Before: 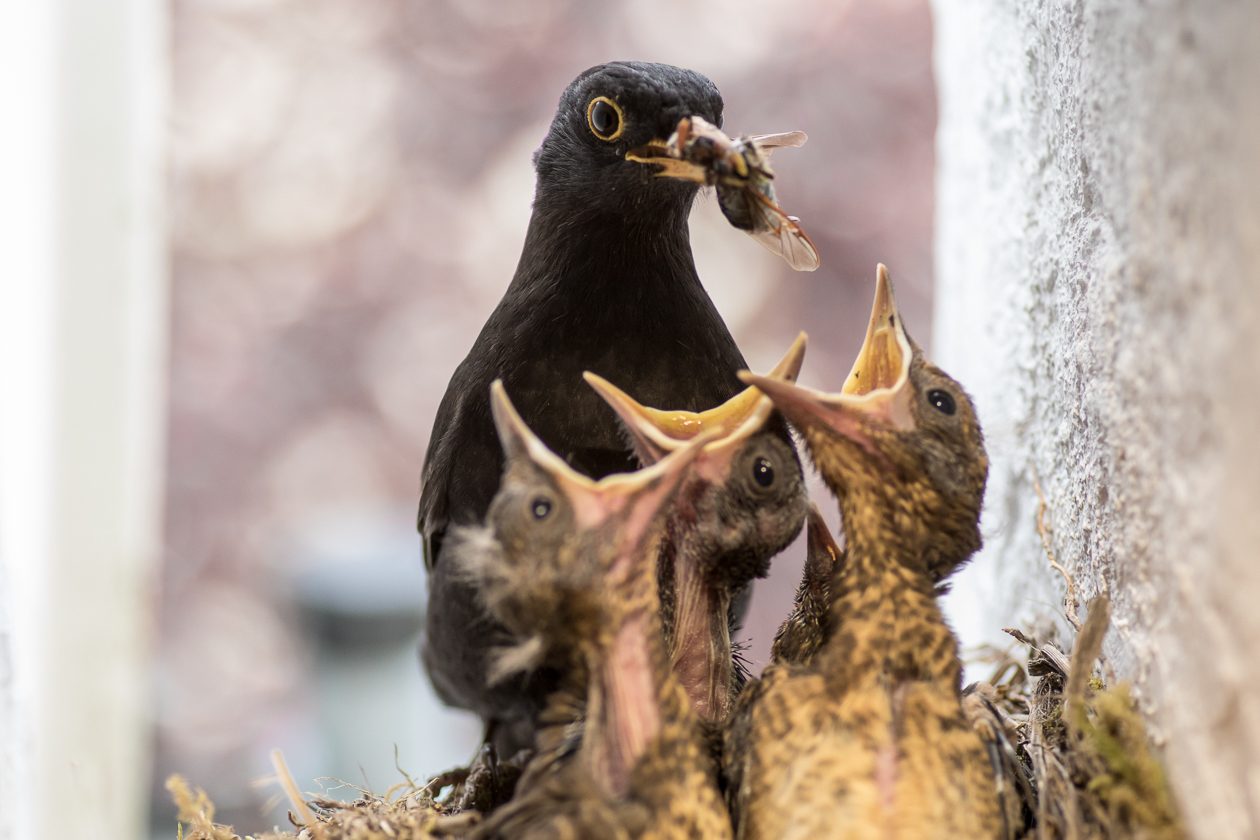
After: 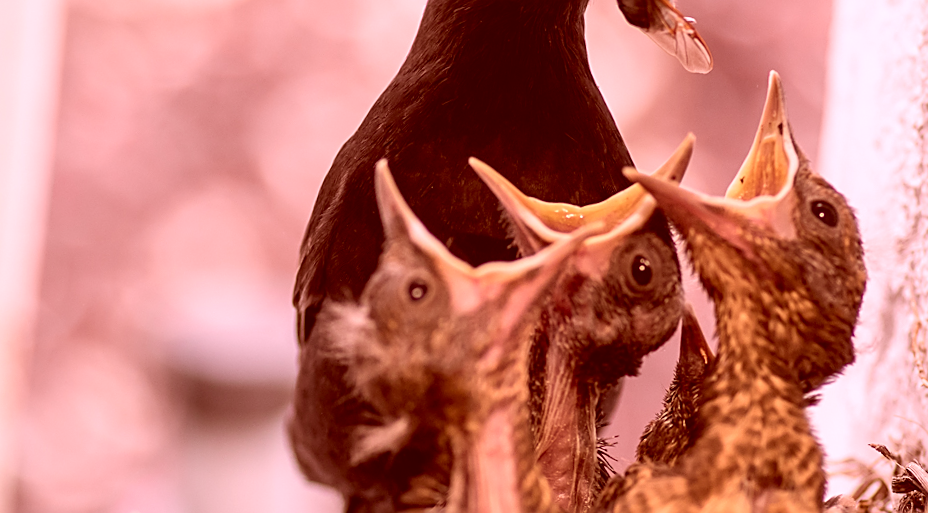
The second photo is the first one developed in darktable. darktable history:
crop: left 11.123%, top 27.61%, right 18.3%, bottom 17.034%
sharpen: on, module defaults
rotate and perspective: rotation 4.1°, automatic cropping off
color correction: highlights a* 9.03, highlights b* 8.71, shadows a* 40, shadows b* 40, saturation 0.8
exposure: exposure -0.05 EV
white balance: red 1.188, blue 1.11
